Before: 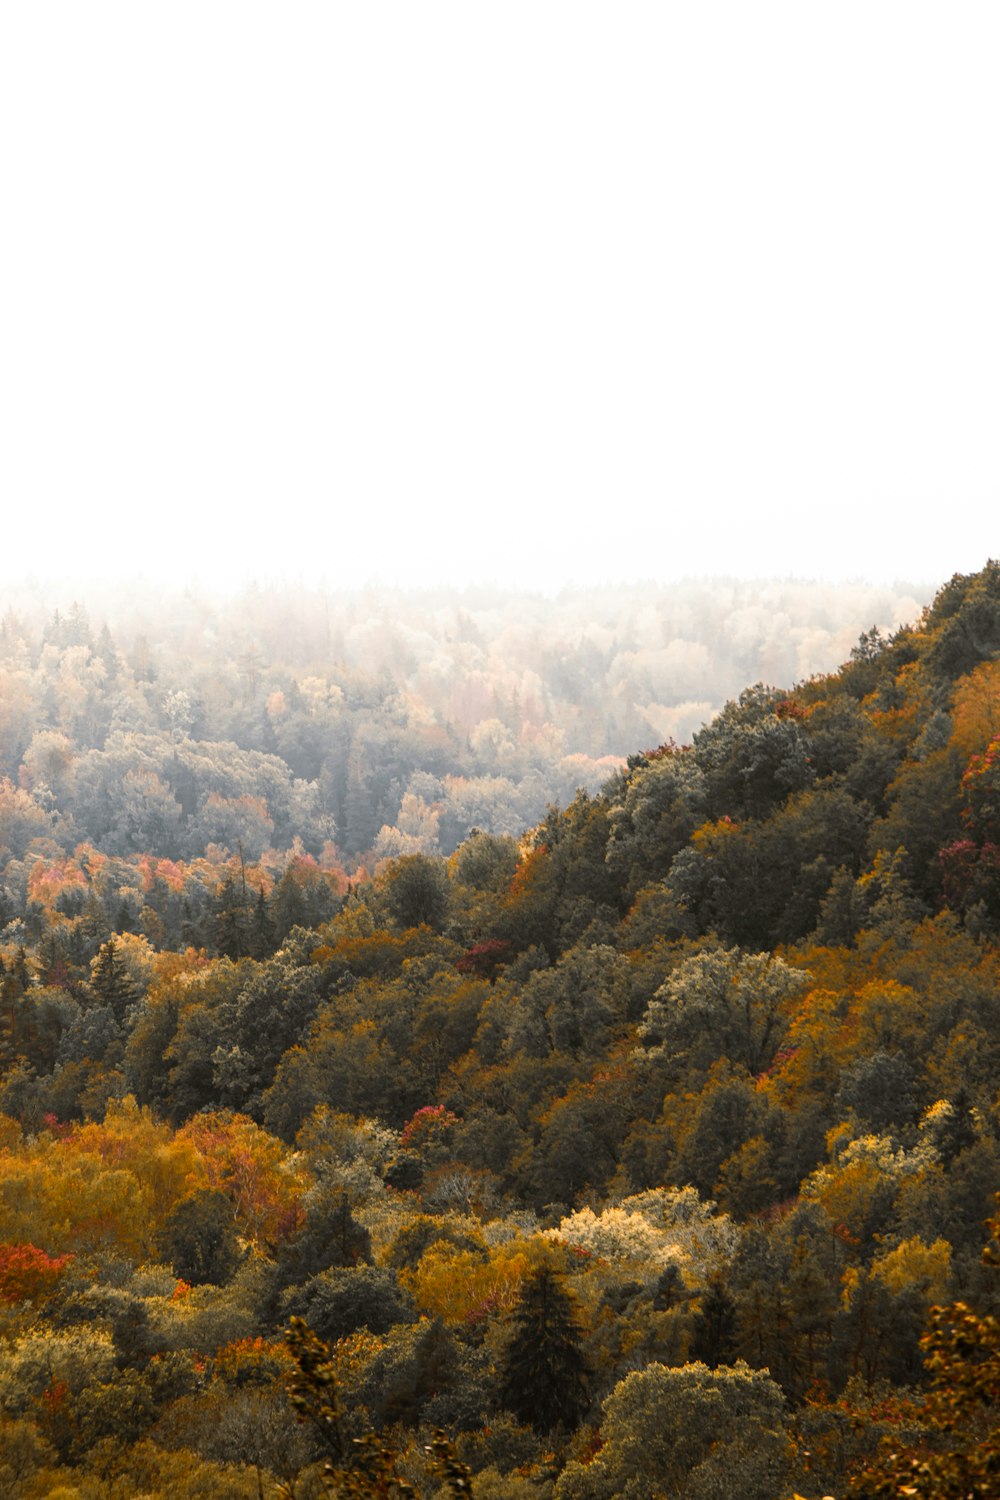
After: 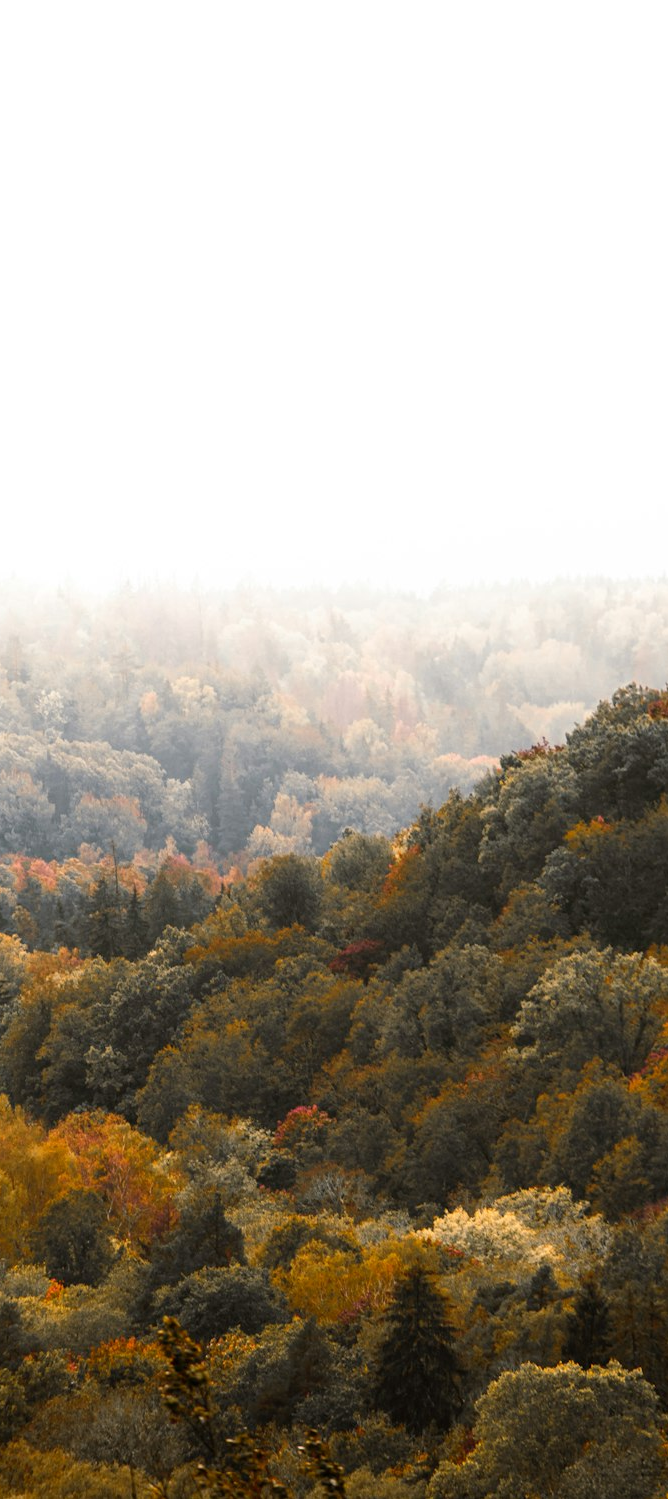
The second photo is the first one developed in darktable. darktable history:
crop and rotate: left 12.721%, right 20.438%
